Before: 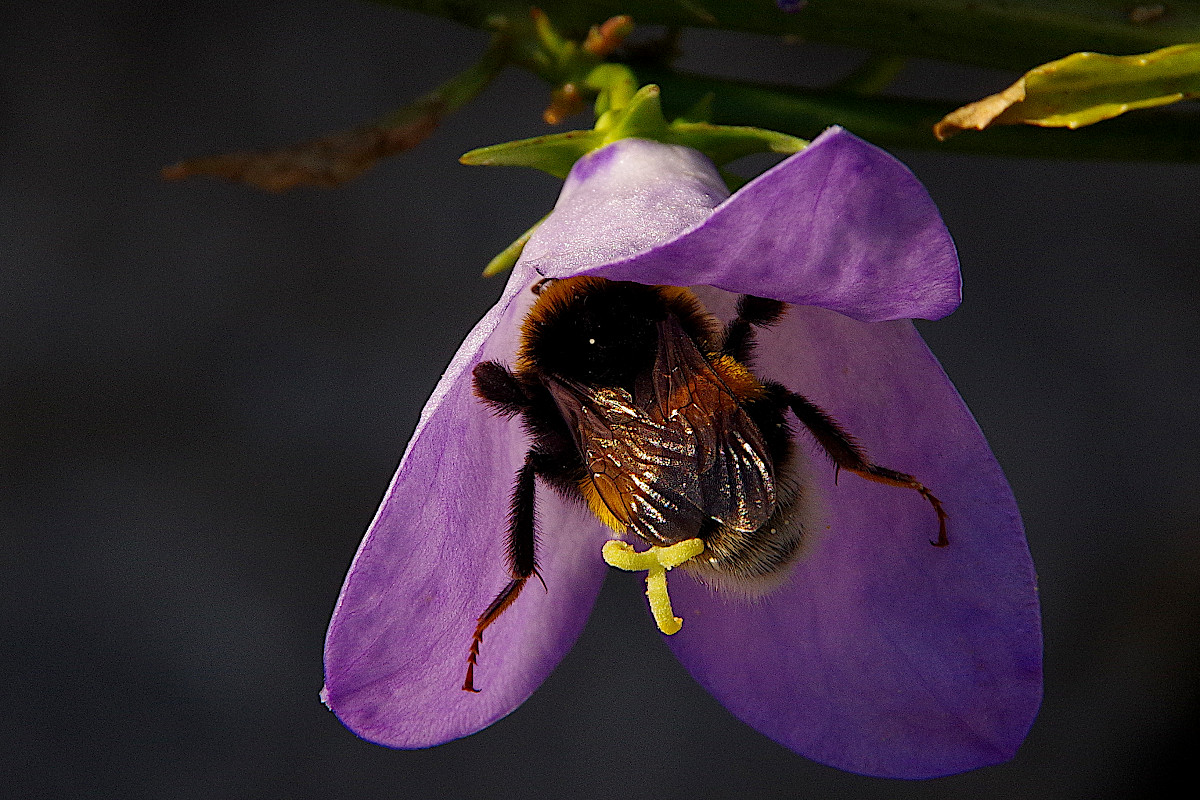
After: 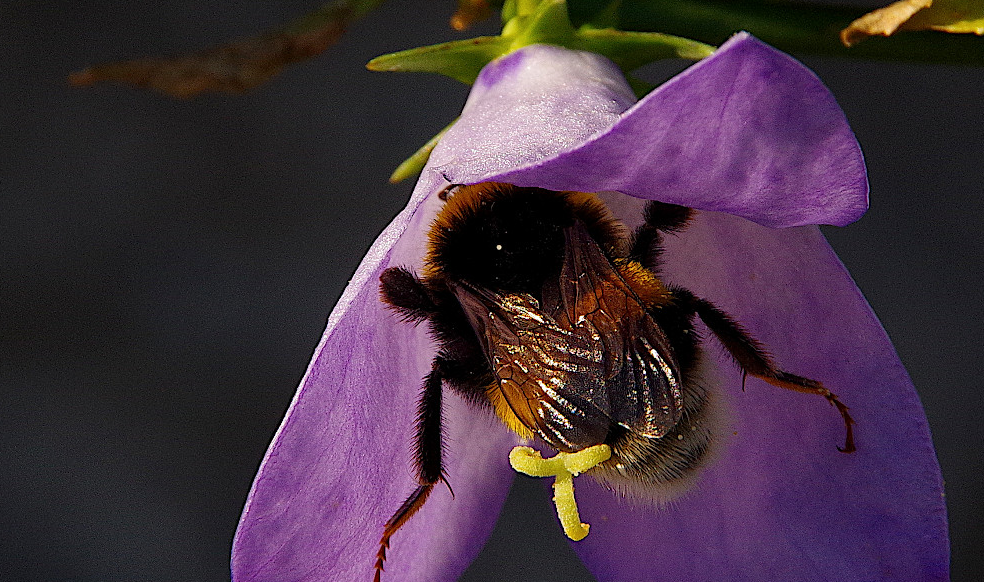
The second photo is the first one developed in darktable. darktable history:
crop: left 7.766%, top 11.762%, right 10.225%, bottom 15.424%
color correction: highlights b* -0.056, saturation 0.988
